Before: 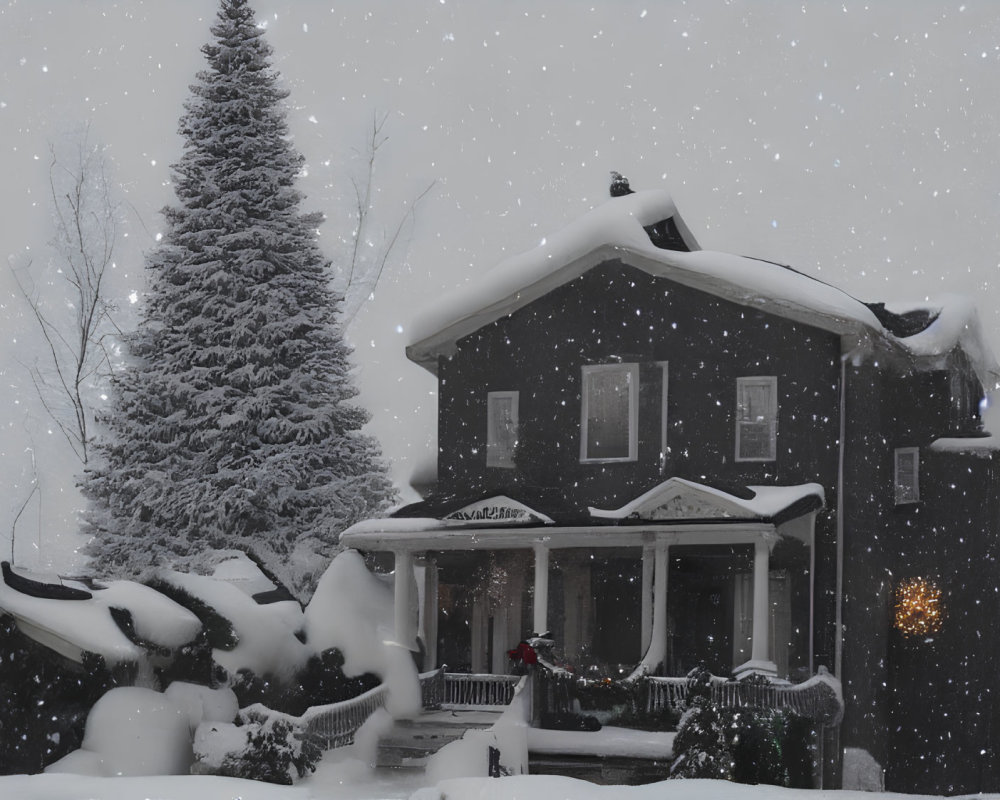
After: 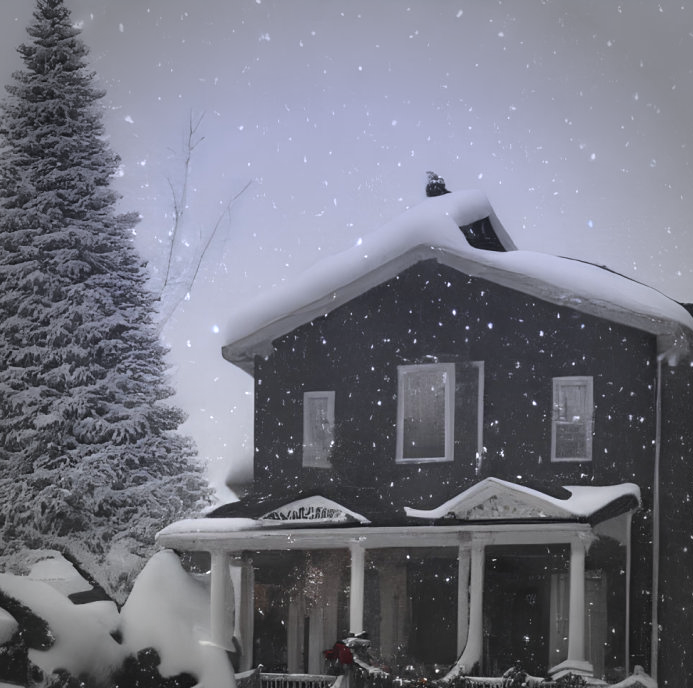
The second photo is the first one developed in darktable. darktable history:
graduated density: hue 238.83°, saturation 50%
crop: left 18.479%, right 12.2%, bottom 13.971%
exposure: black level correction 0, exposure 0.7 EV, compensate exposure bias true, compensate highlight preservation false
vignetting: fall-off start 67.15%, brightness -0.442, saturation -0.691, width/height ratio 1.011, unbound false
